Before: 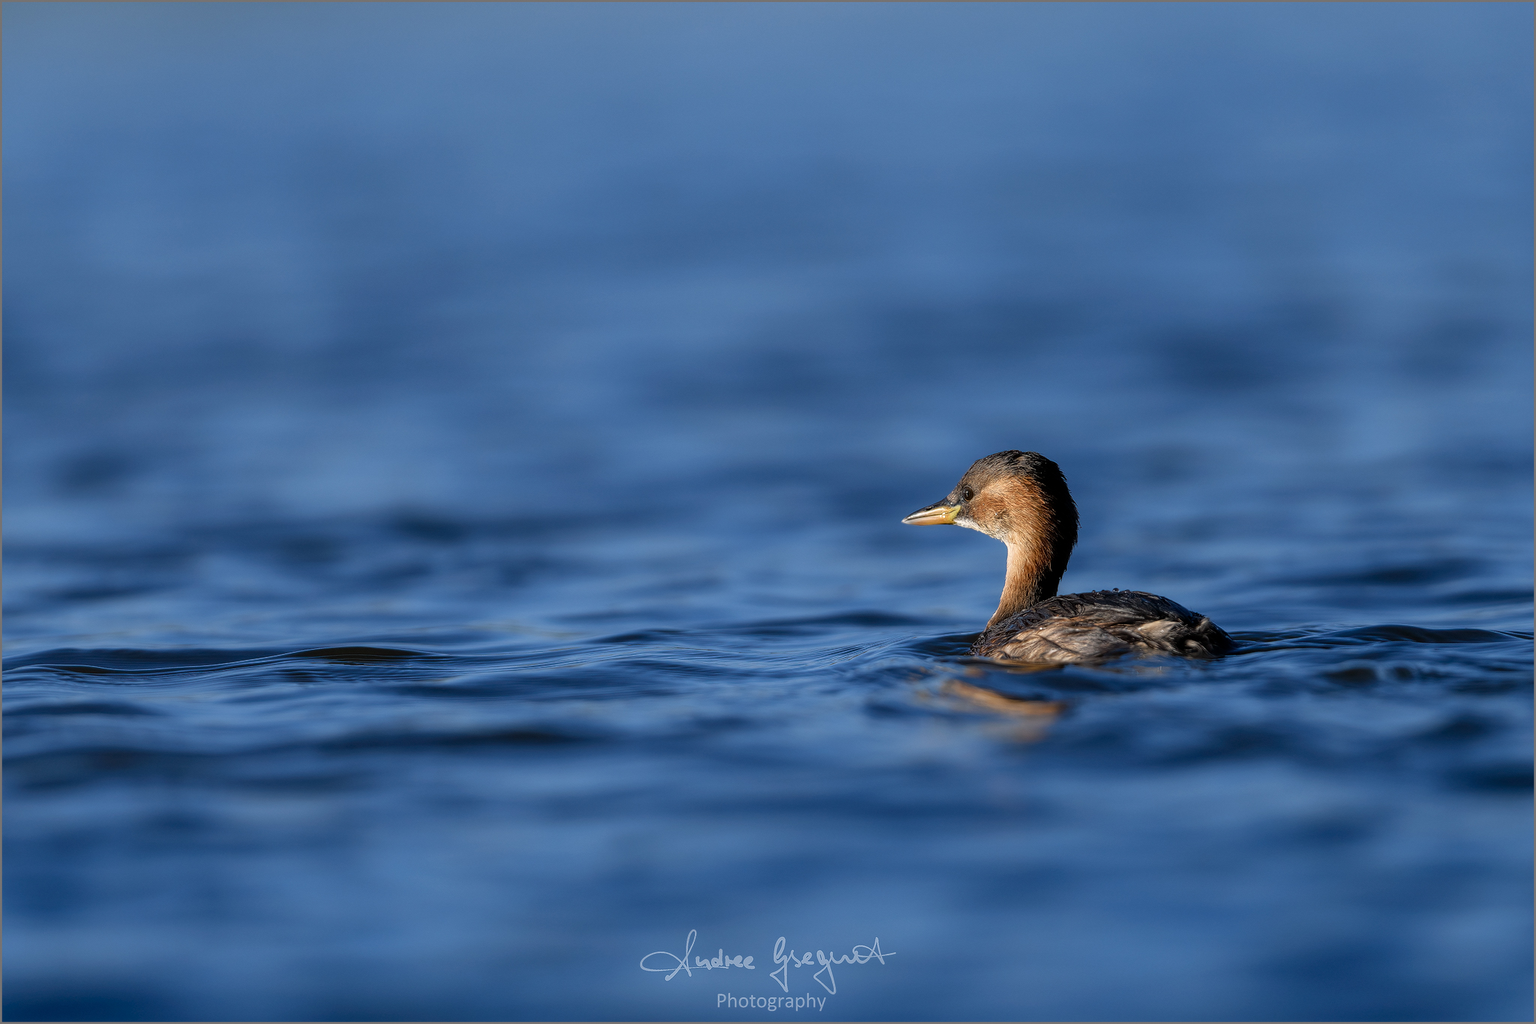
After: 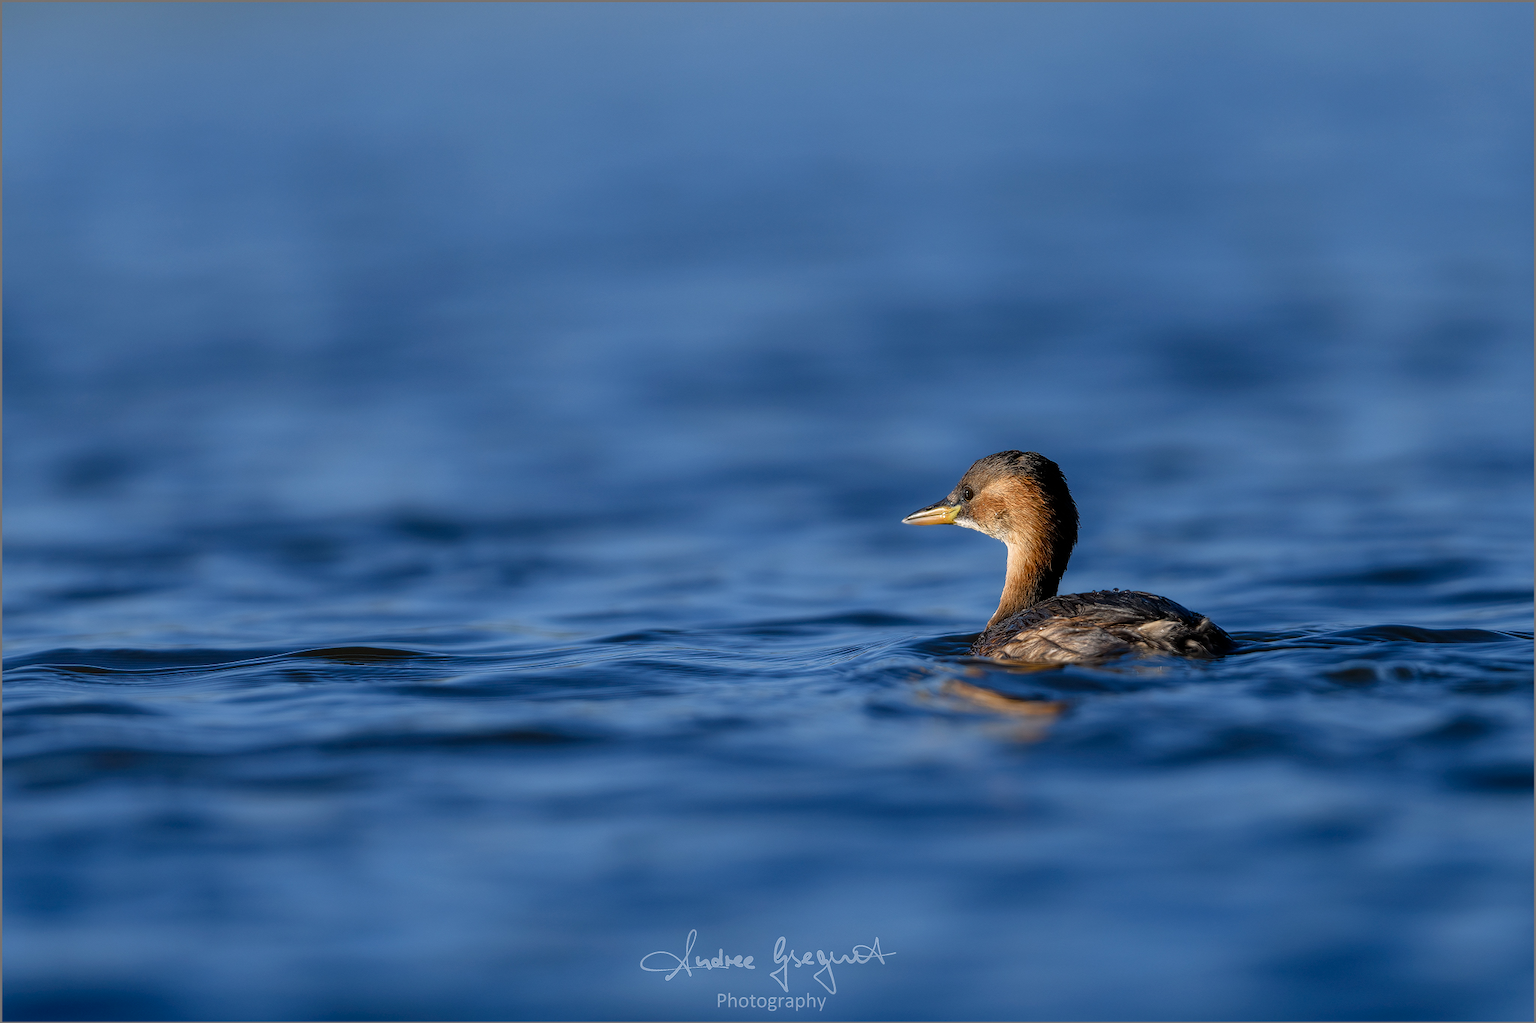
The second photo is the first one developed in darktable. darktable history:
color balance rgb: linear chroma grading › shadows -2.568%, linear chroma grading › highlights -14.532%, linear chroma grading › global chroma -9.419%, linear chroma grading › mid-tones -10.371%, perceptual saturation grading › global saturation 30.413%, global vibrance 20%
